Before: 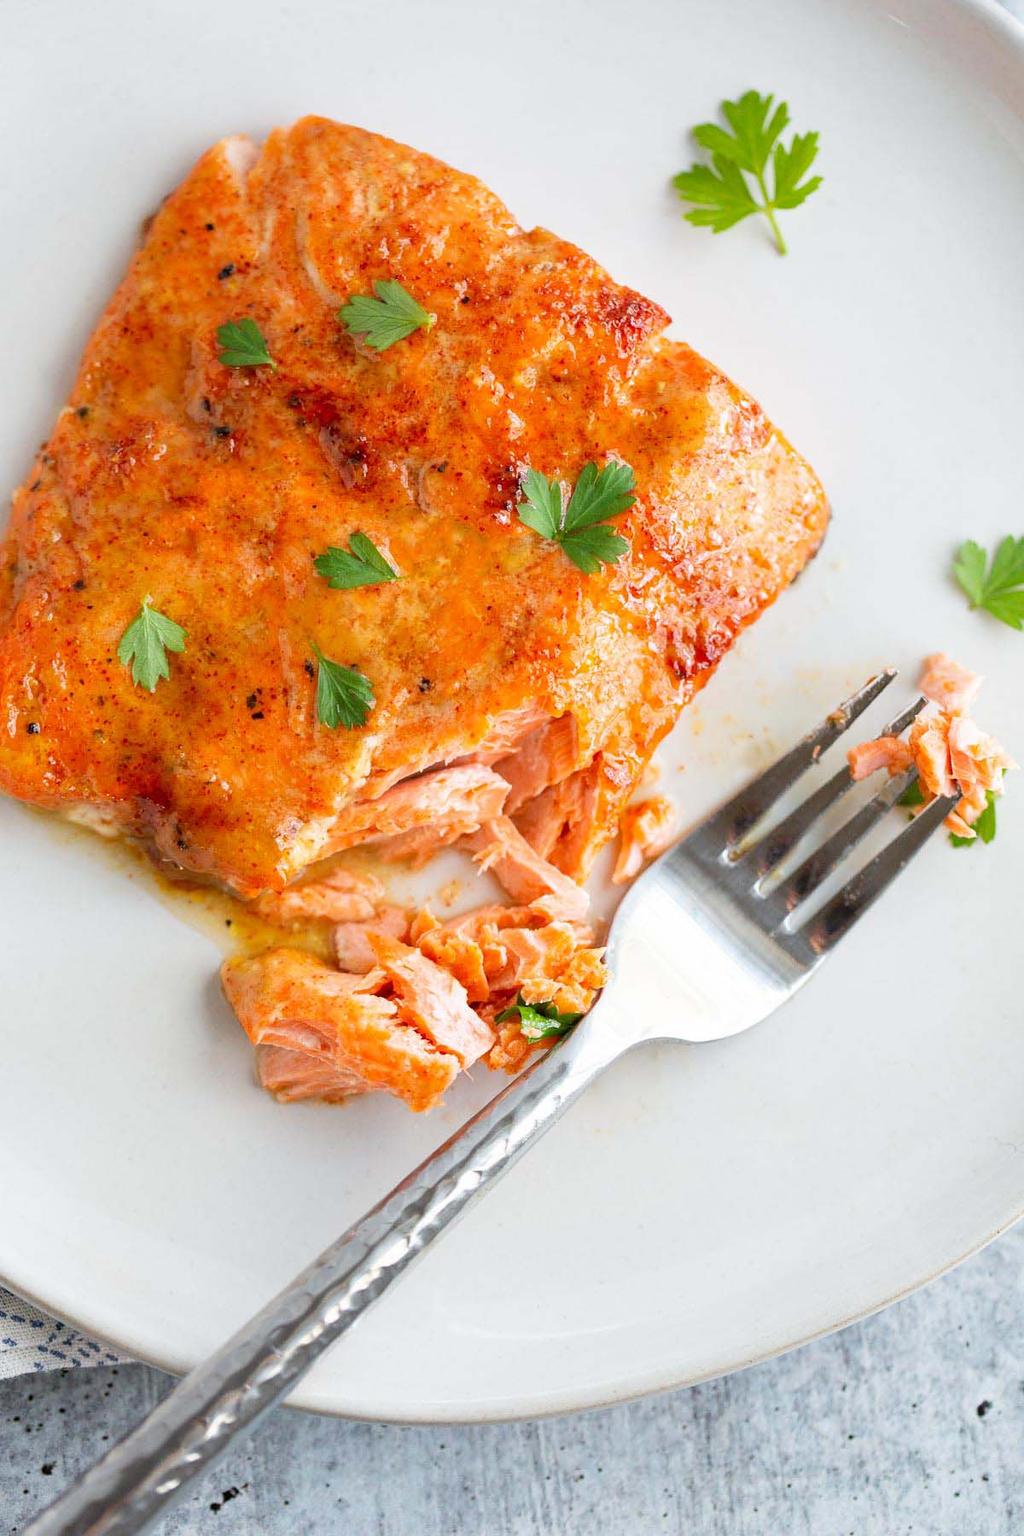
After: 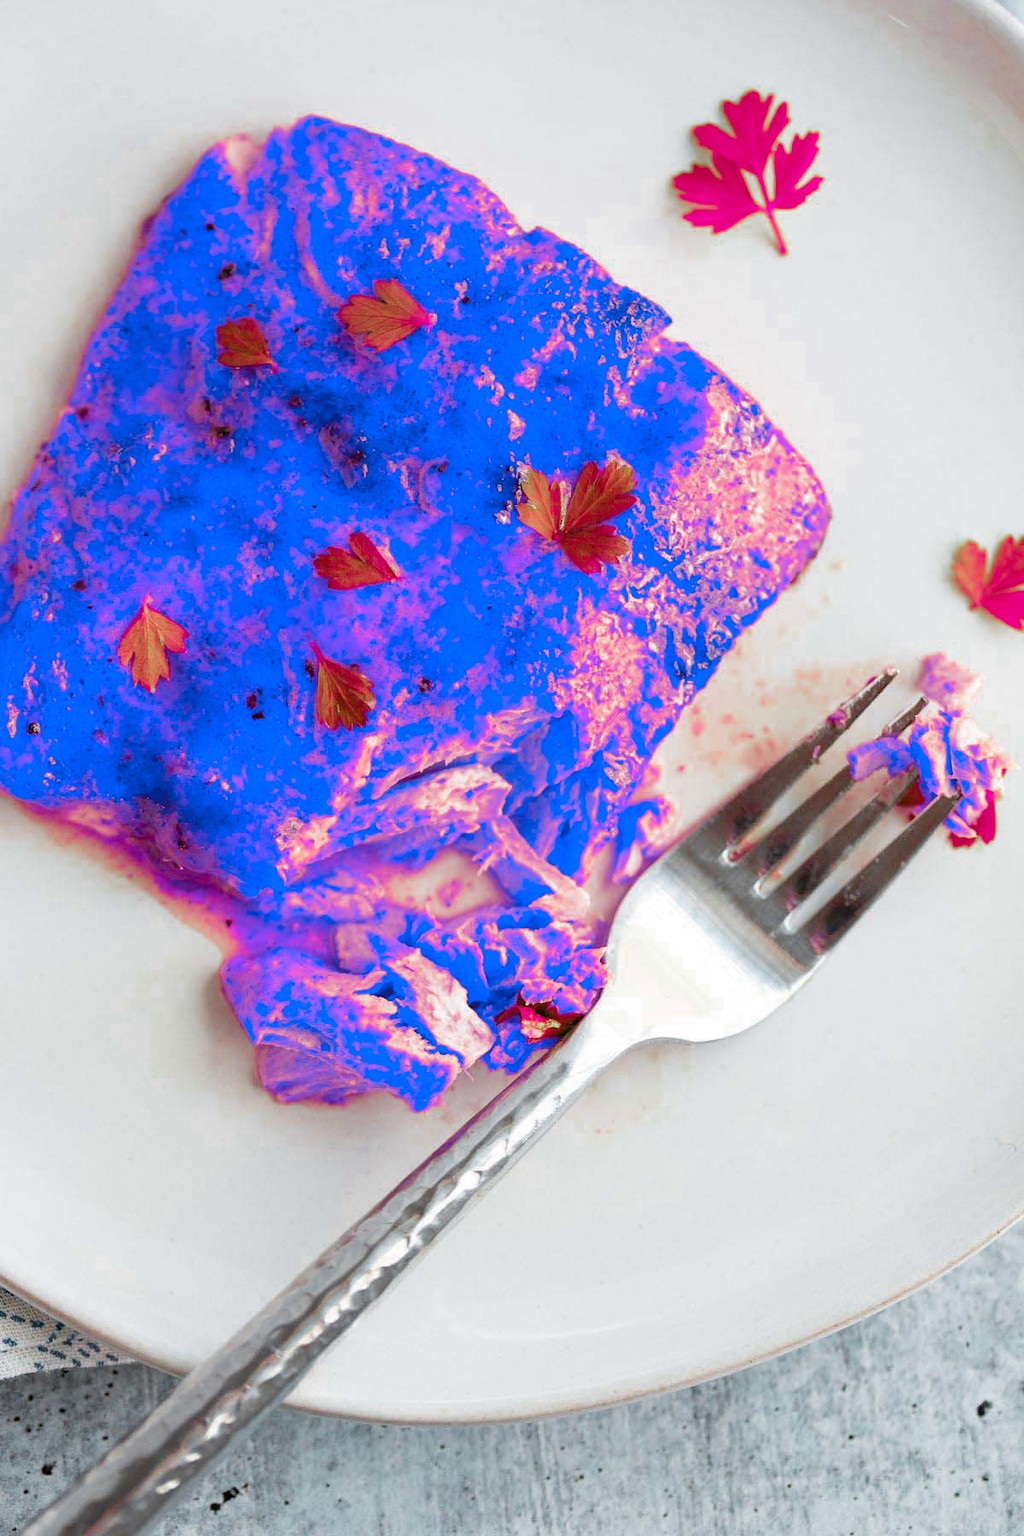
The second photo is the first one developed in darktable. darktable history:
color zones: curves: ch0 [(0.826, 0.353)]; ch1 [(0.242, 0.647) (0.889, 0.342)]; ch2 [(0.246, 0.089) (0.969, 0.068)]
